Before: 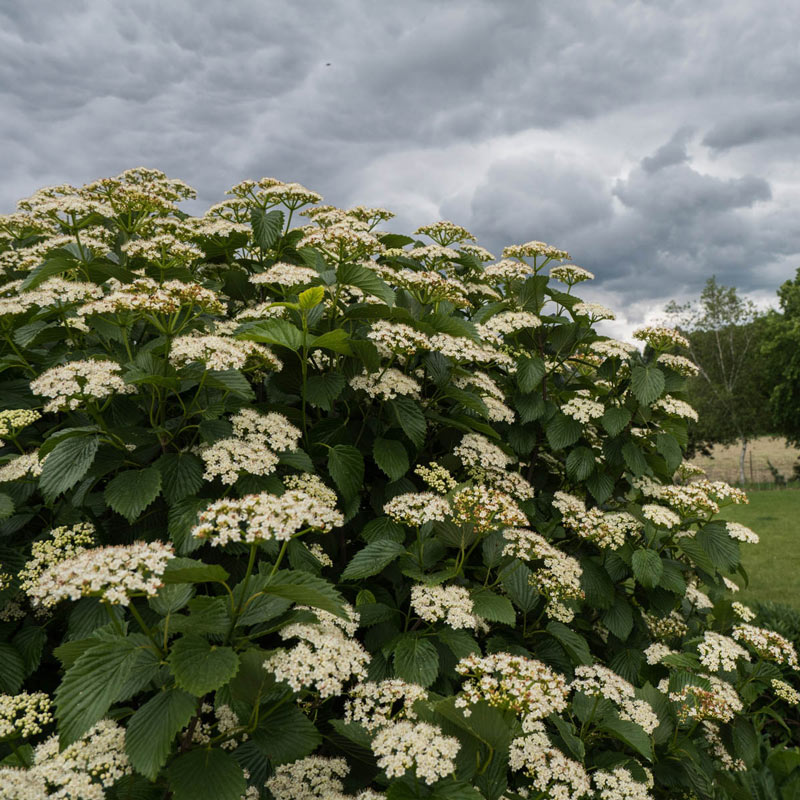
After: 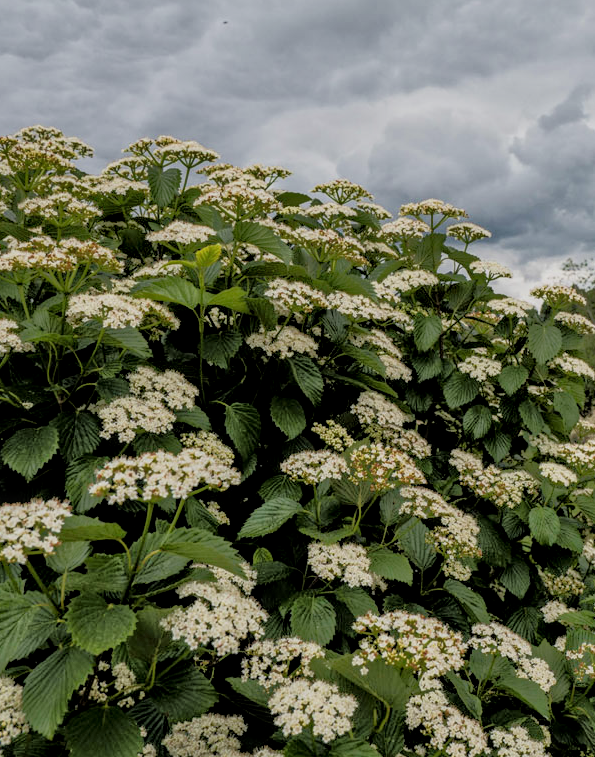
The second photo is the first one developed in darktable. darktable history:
crop and rotate: left 12.945%, top 5.356%, right 12.574%
tone equalizer: -8 EV -0.513 EV, -7 EV -0.302 EV, -6 EV -0.068 EV, -5 EV 0.398 EV, -4 EV 0.986 EV, -3 EV 0.791 EV, -2 EV -0.008 EV, -1 EV 0.128 EV, +0 EV -0.036 EV
local contrast: detail 130%
filmic rgb: black relative exposure -7.65 EV, white relative exposure 4.56 EV, hardness 3.61
